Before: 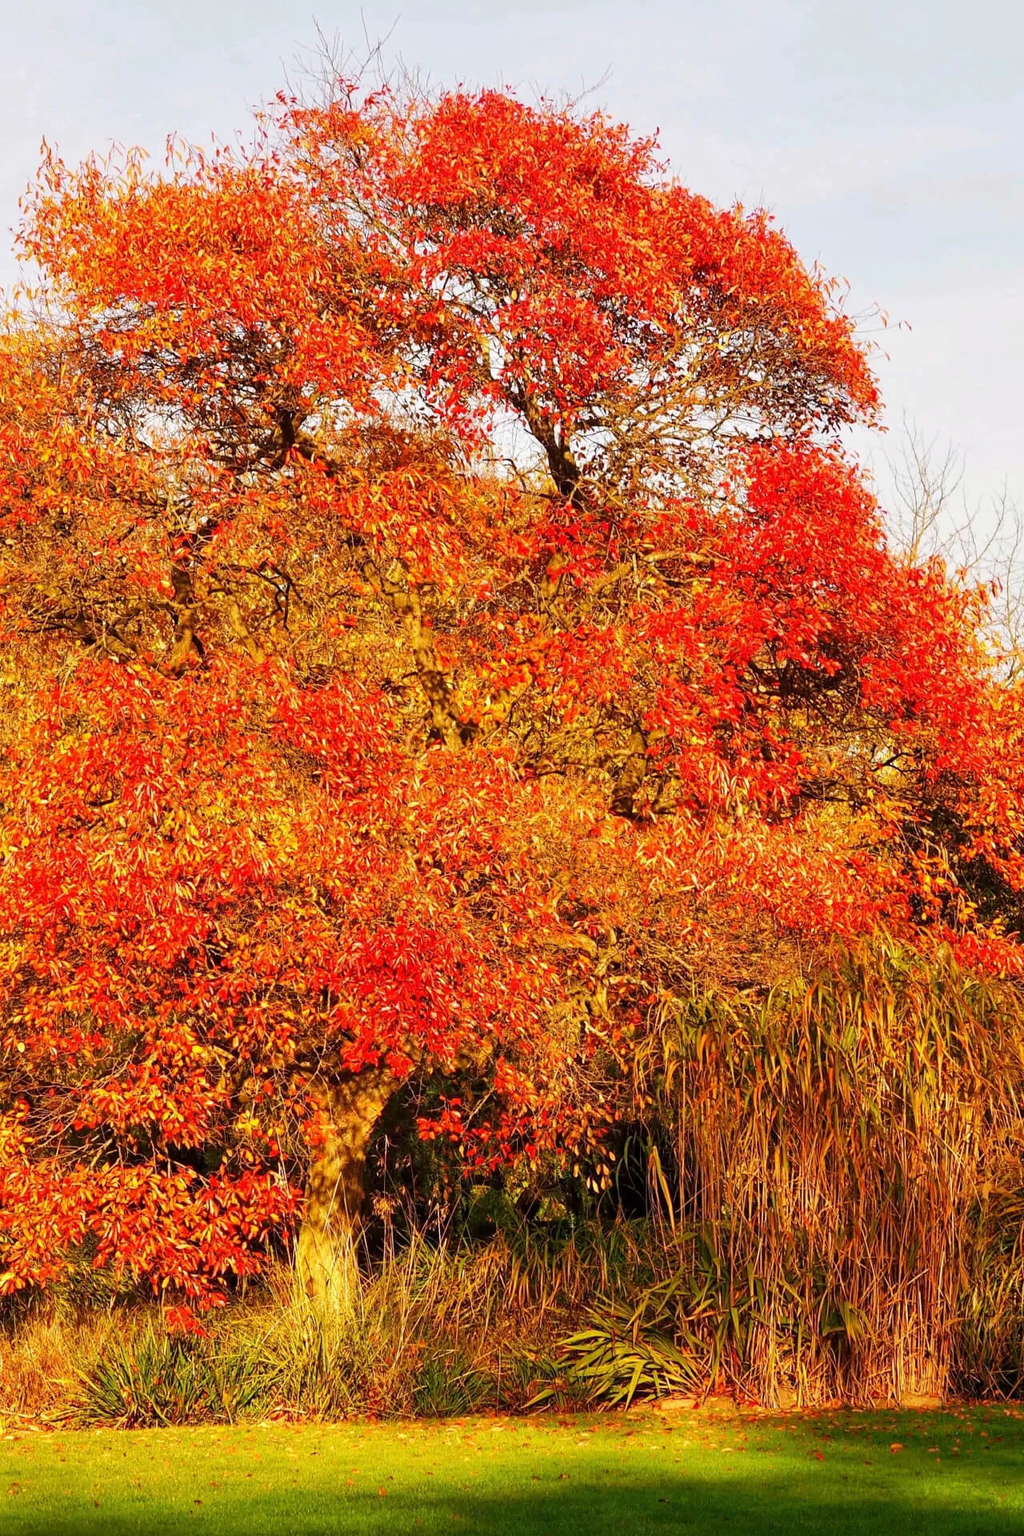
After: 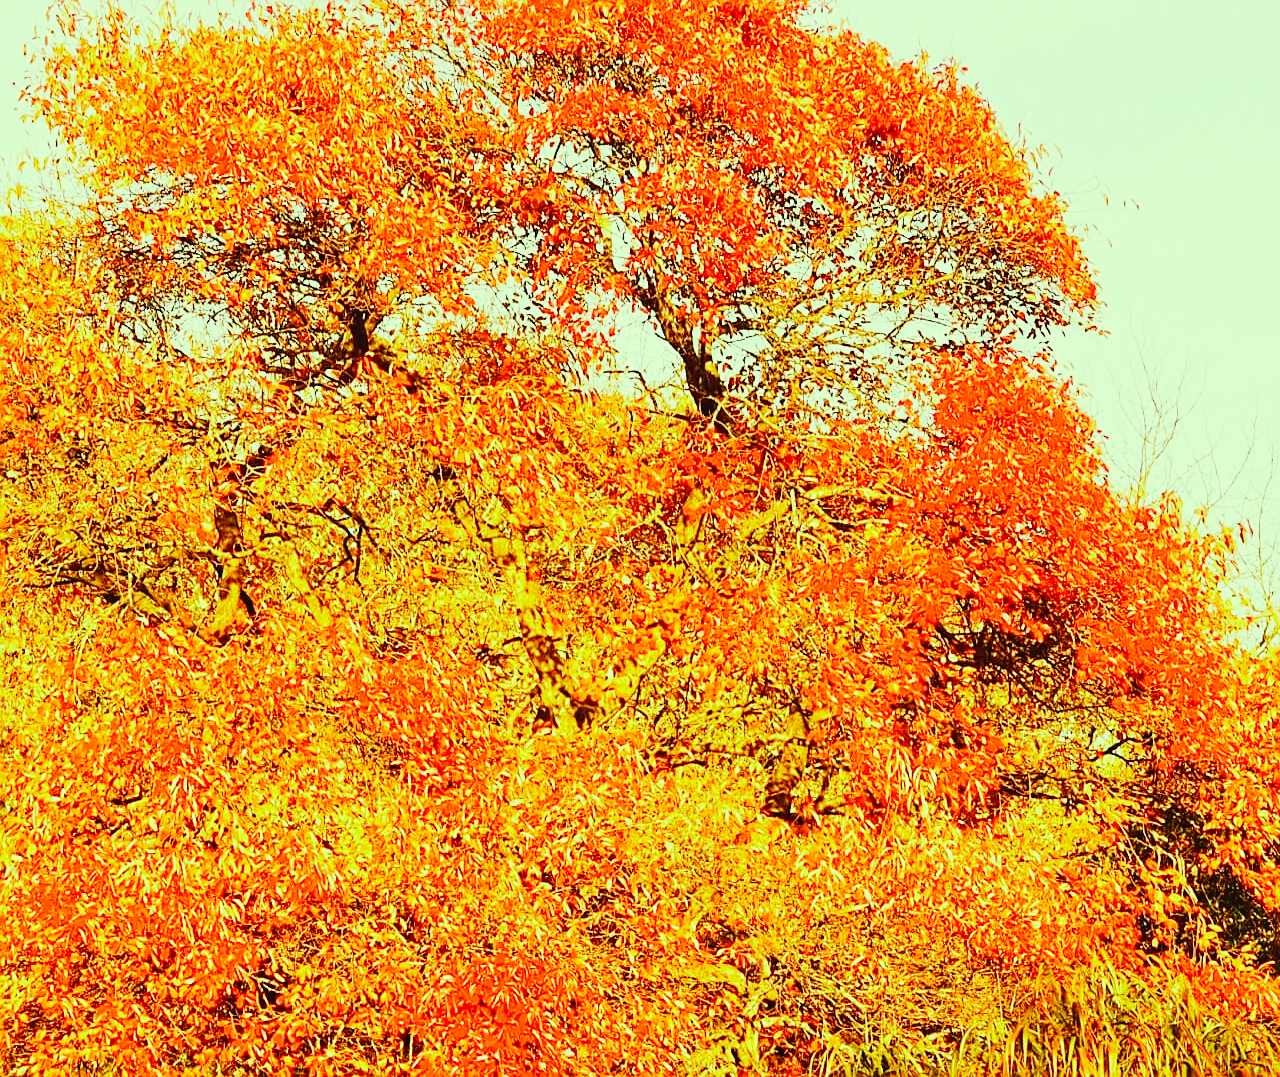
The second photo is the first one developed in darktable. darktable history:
white balance: red 1.029, blue 0.92
crop and rotate: top 10.605%, bottom 33.274%
contrast brightness saturation: contrast -0.05, saturation -0.41
sharpen: on, module defaults
base curve: curves: ch0 [(0, 0) (0, 0.001) (0.001, 0.001) (0.004, 0.002) (0.007, 0.004) (0.015, 0.013) (0.033, 0.045) (0.052, 0.096) (0.075, 0.17) (0.099, 0.241) (0.163, 0.42) (0.219, 0.55) (0.259, 0.616) (0.327, 0.722) (0.365, 0.765) (0.522, 0.873) (0.547, 0.881) (0.689, 0.919) (0.826, 0.952) (1, 1)], preserve colors none
color correction: highlights a* -10.77, highlights b* 9.8, saturation 1.72
